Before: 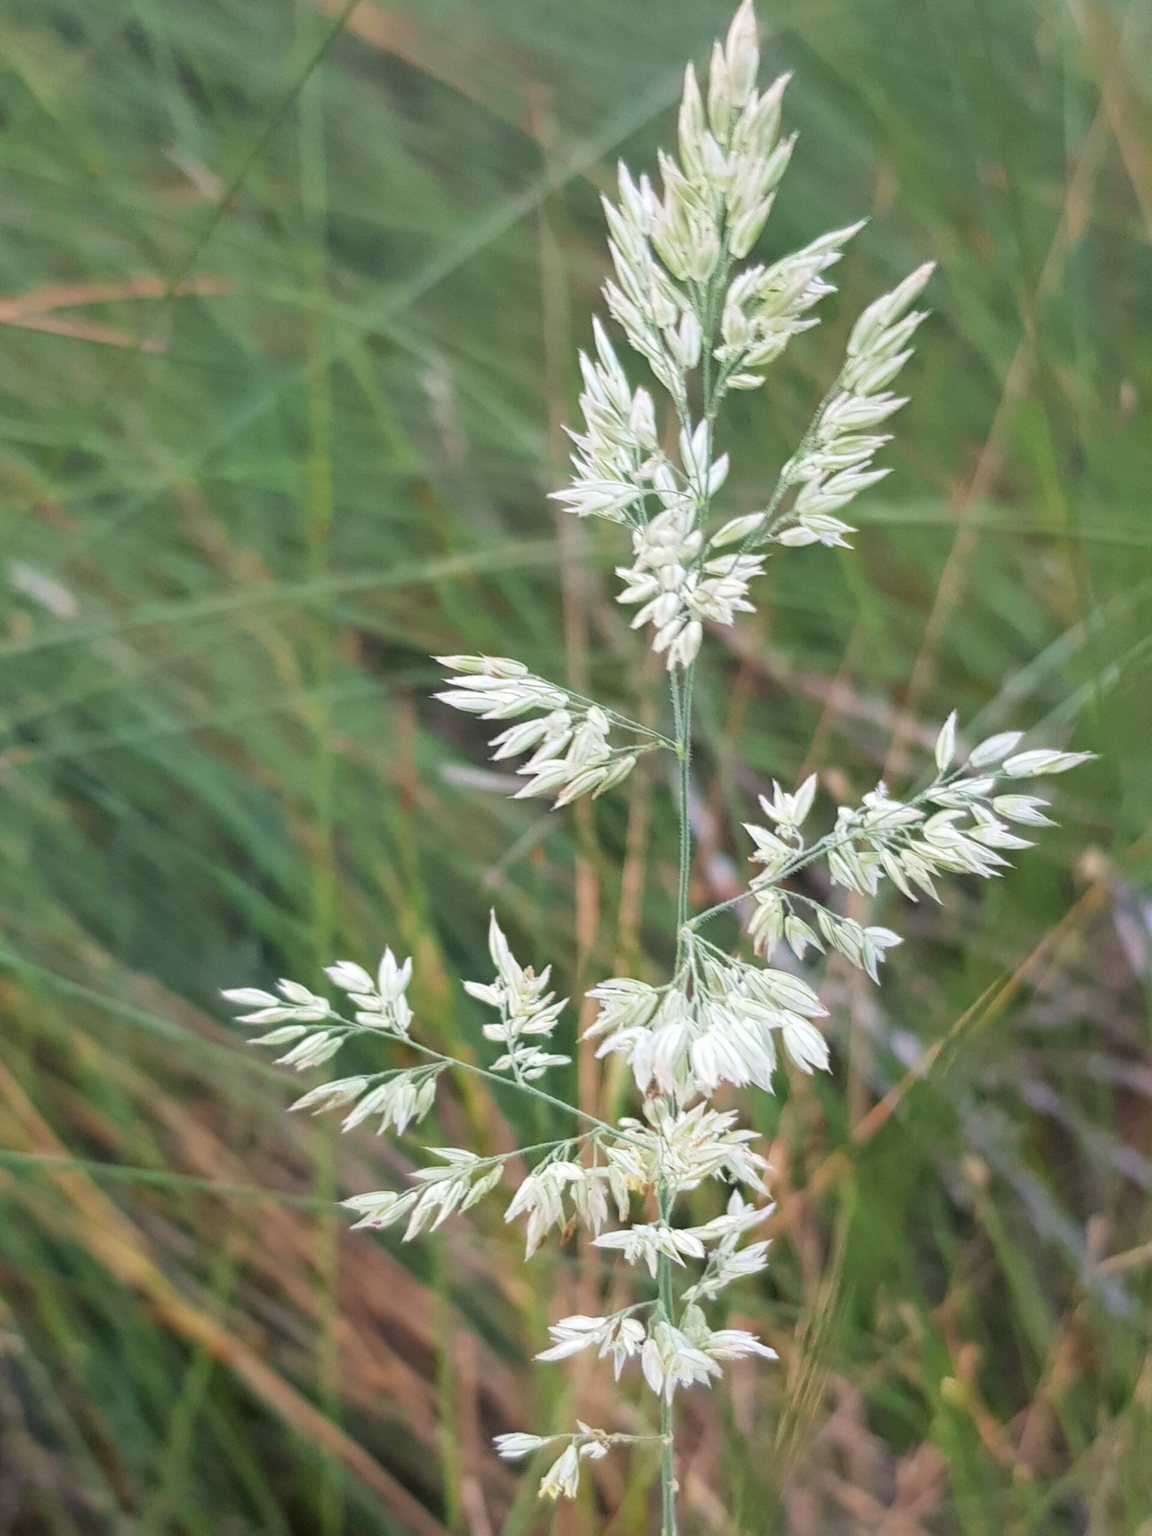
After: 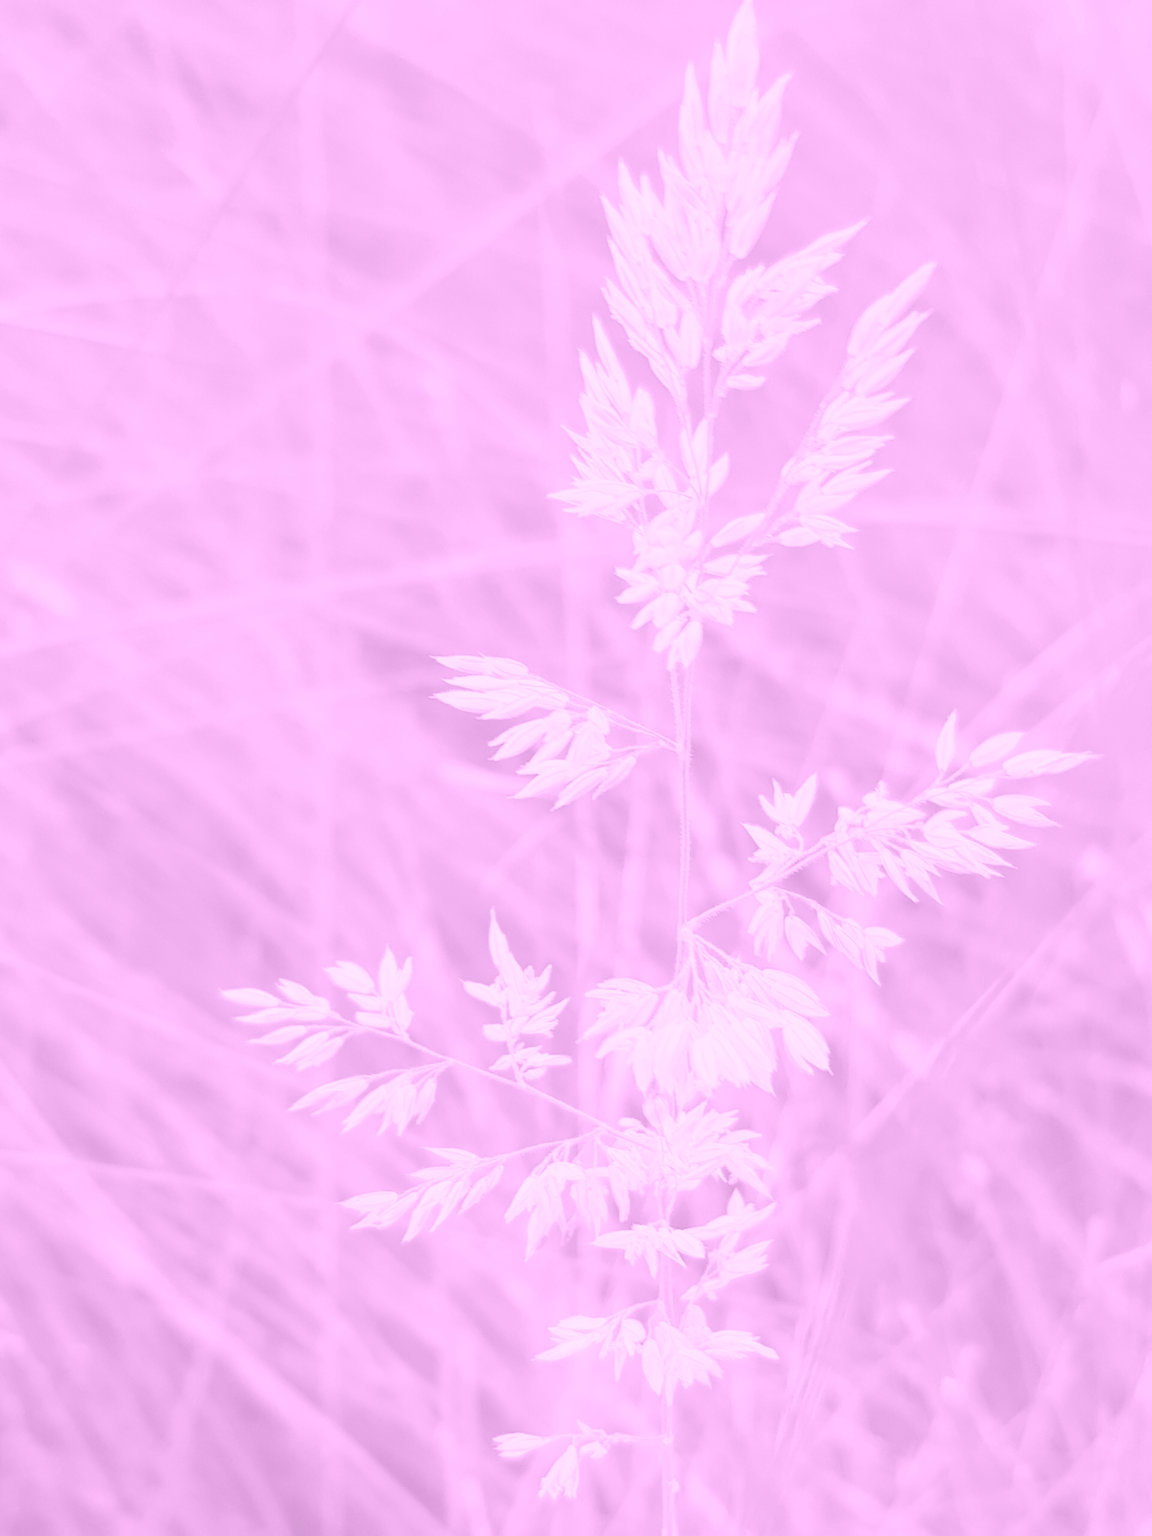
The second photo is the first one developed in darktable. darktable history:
color zones: curves: ch1 [(0.309, 0.524) (0.41, 0.329) (0.508, 0.509)]; ch2 [(0.25, 0.457) (0.75, 0.5)]
colorize: hue 331.2°, saturation 75%, source mix 30.28%, lightness 70.52%, version 1
